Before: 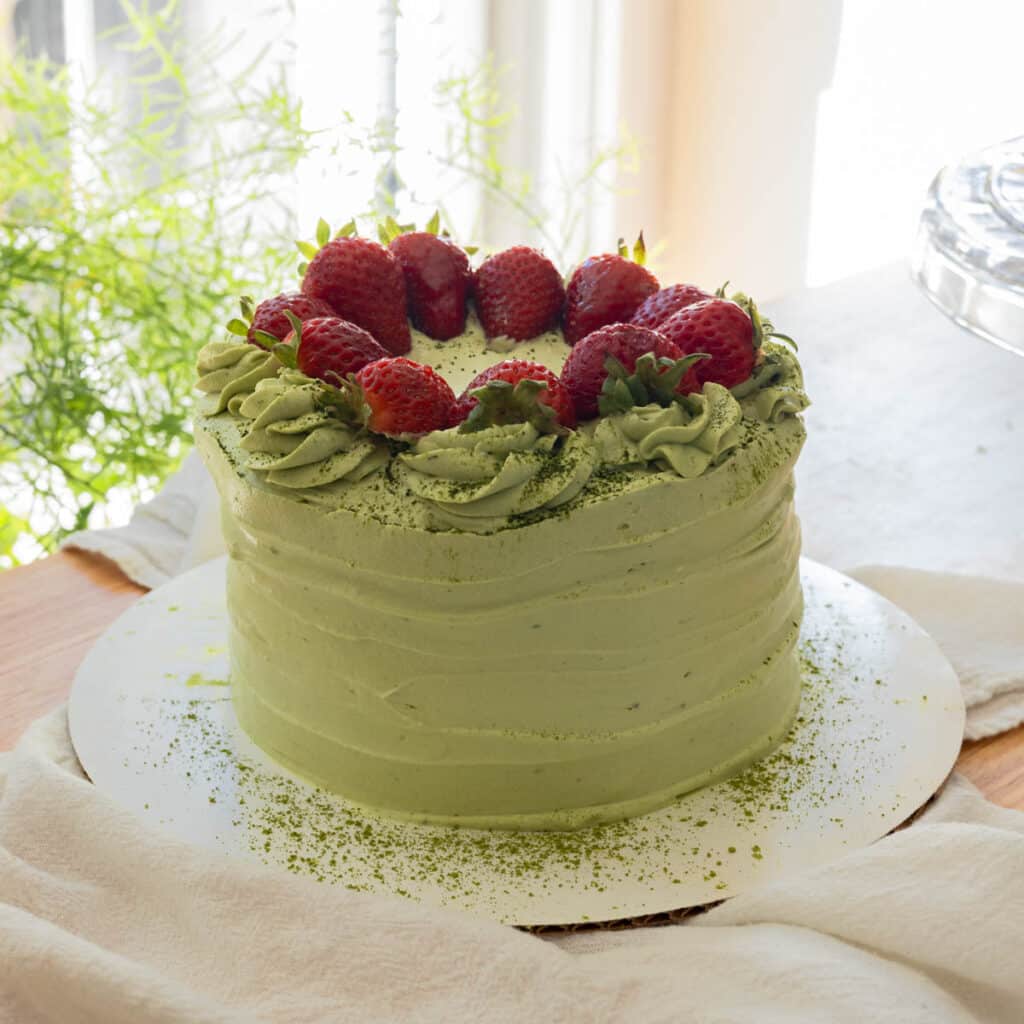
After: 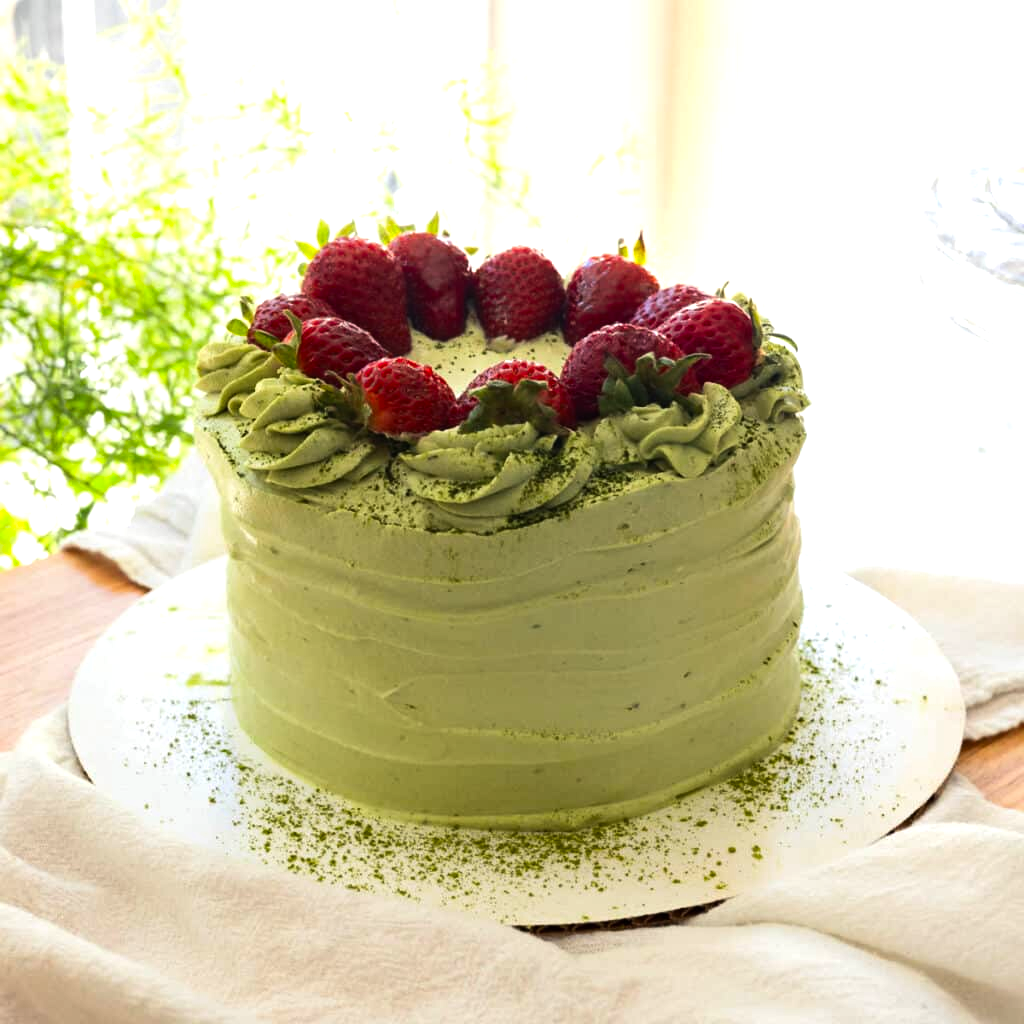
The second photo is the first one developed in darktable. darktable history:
tone equalizer: -8 EV -0.75 EV, -7 EV -0.7 EV, -6 EV -0.6 EV, -5 EV -0.4 EV, -3 EV 0.4 EV, -2 EV 0.6 EV, -1 EV 0.7 EV, +0 EV 0.75 EV, edges refinement/feathering 500, mask exposure compensation -1.57 EV, preserve details no
vibrance: vibrance 100%
